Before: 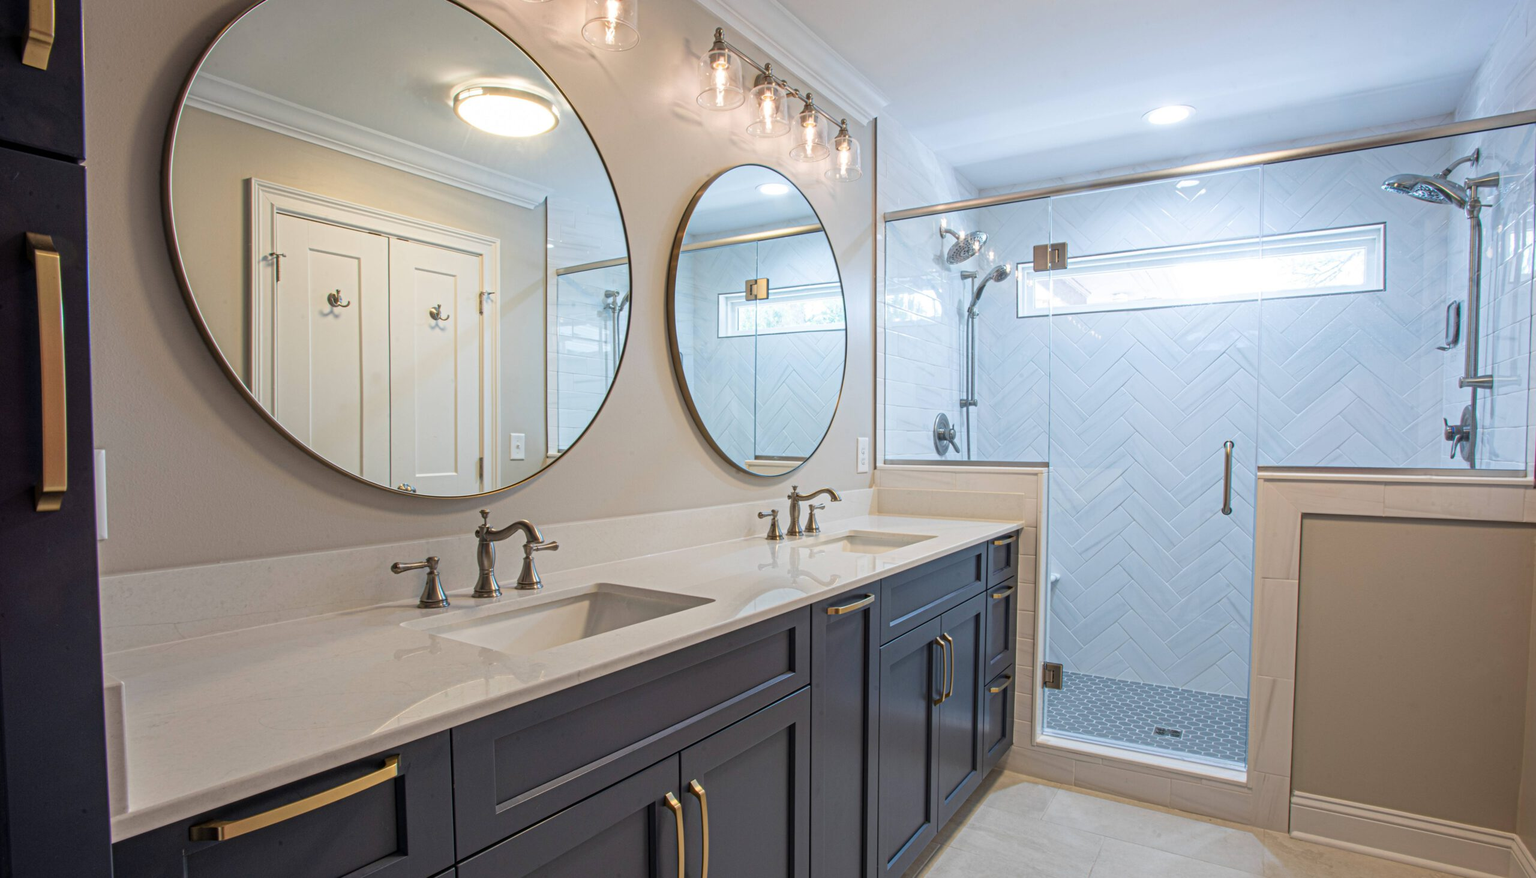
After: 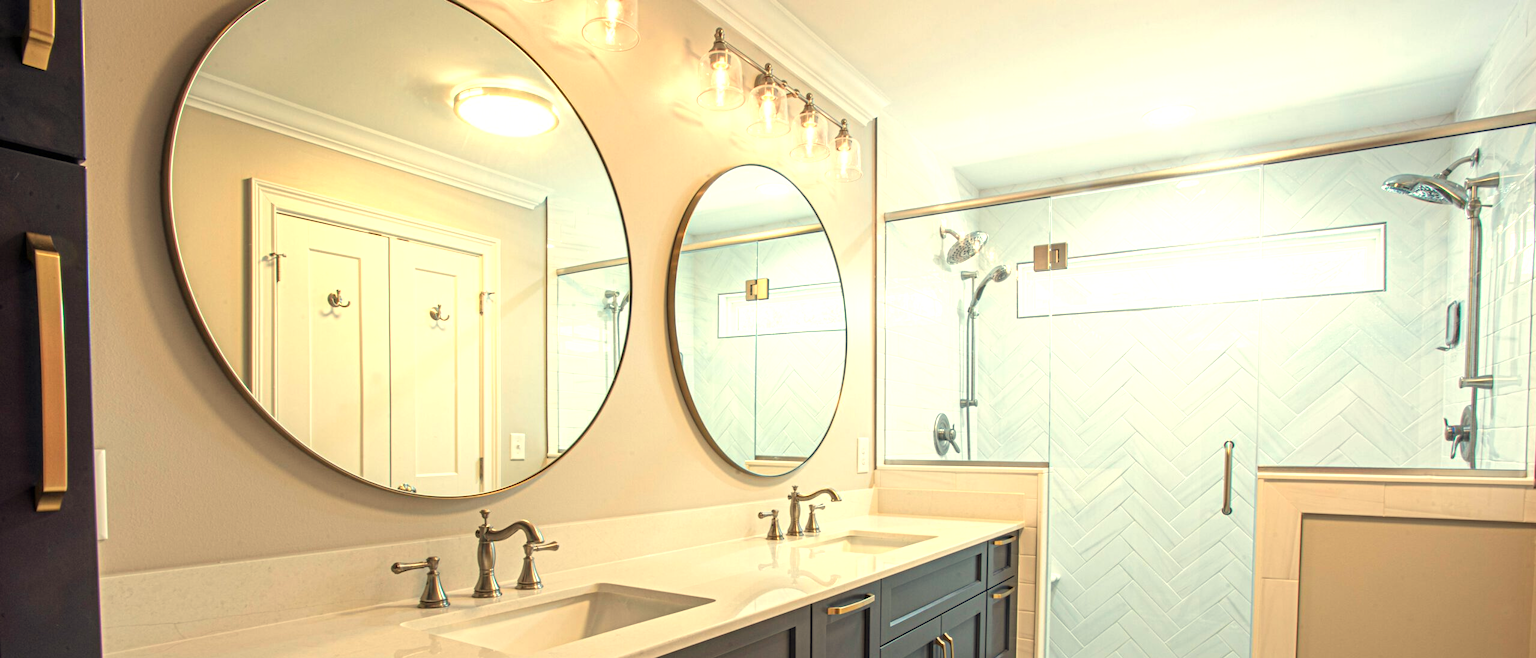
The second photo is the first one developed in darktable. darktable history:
white balance: red 1.08, blue 0.791
crop: bottom 24.988%
exposure: exposure 0.77 EV, compensate highlight preservation false
